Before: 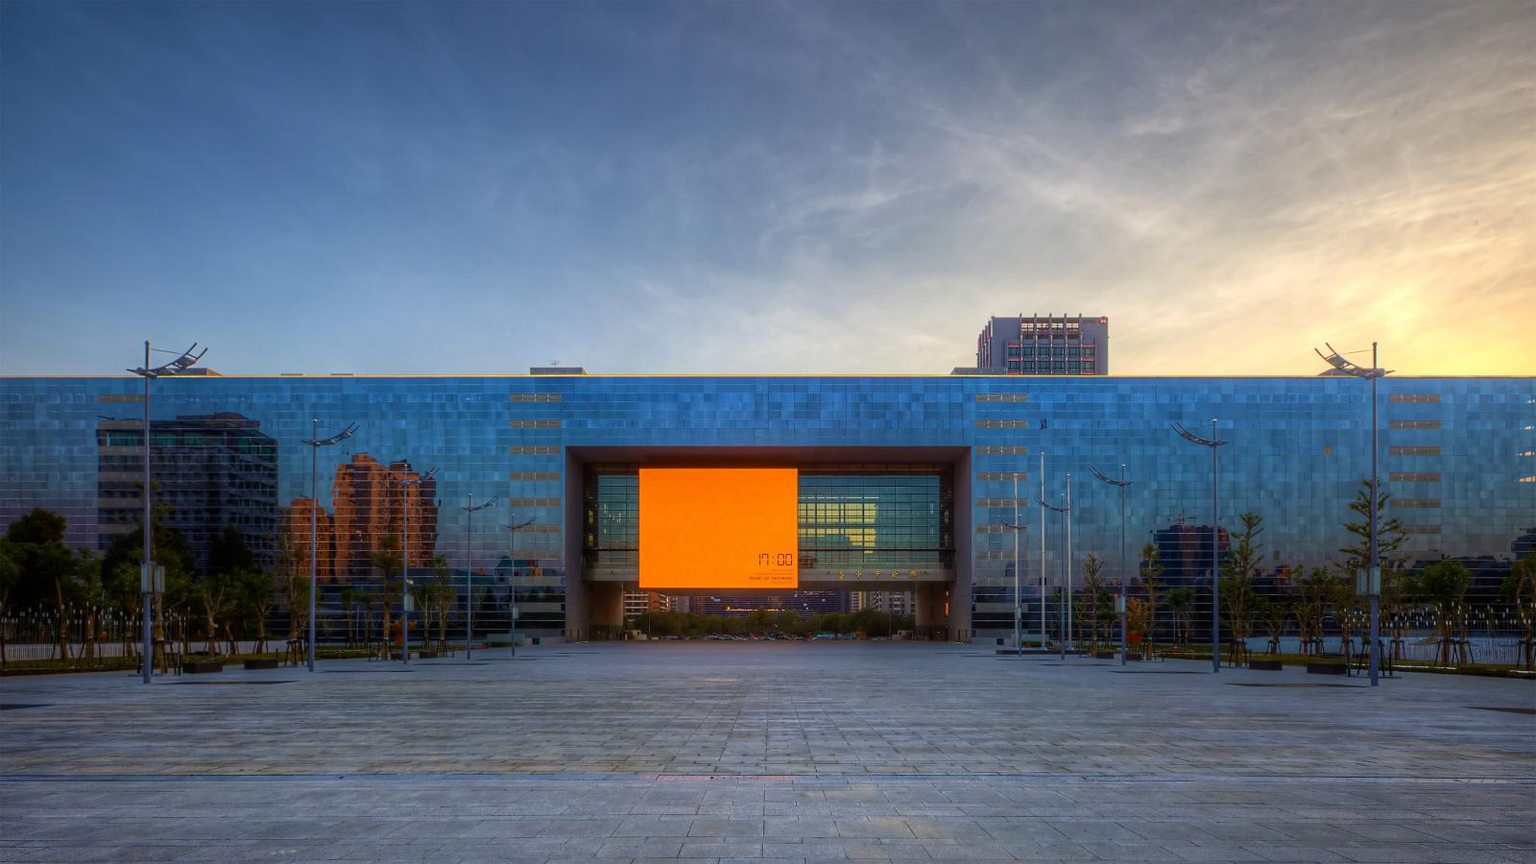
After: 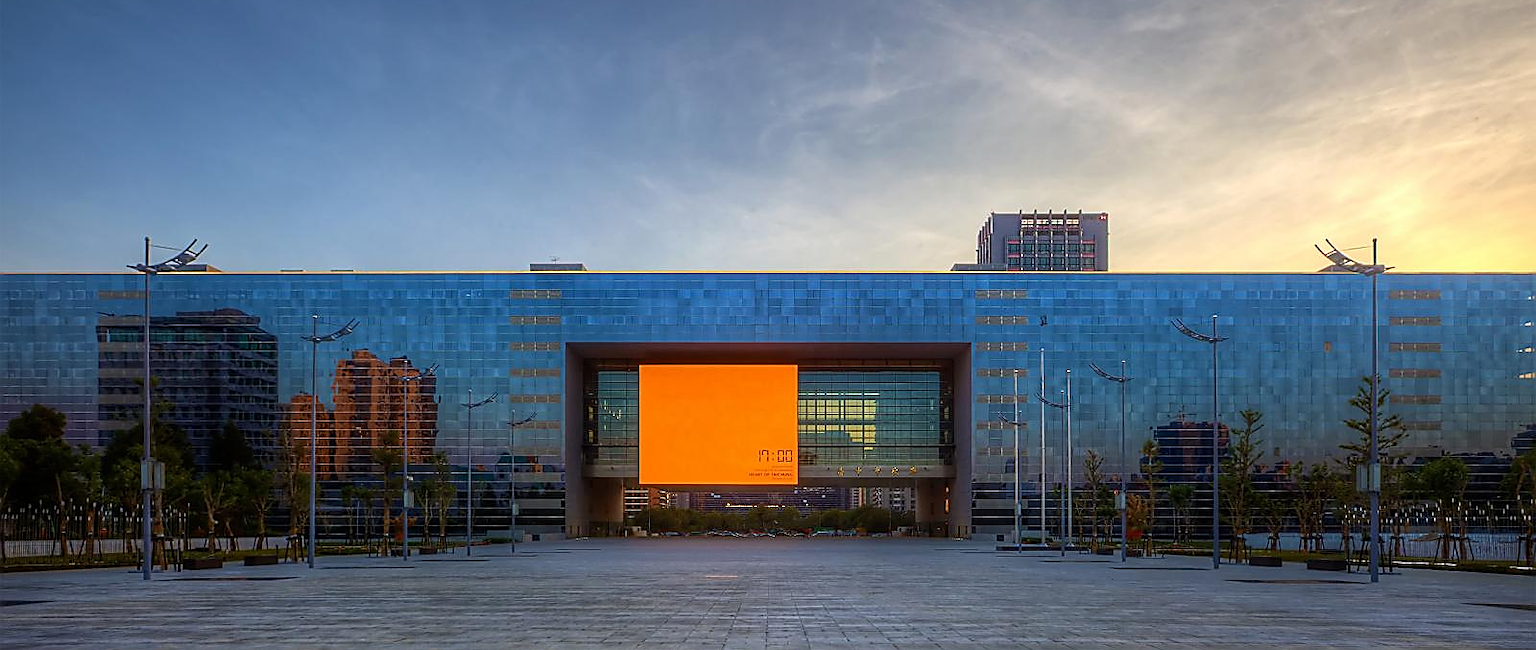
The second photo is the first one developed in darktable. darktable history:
crop and rotate: top 12.101%, bottom 12.545%
sharpen: radius 1.418, amount 1.238, threshold 0.776
